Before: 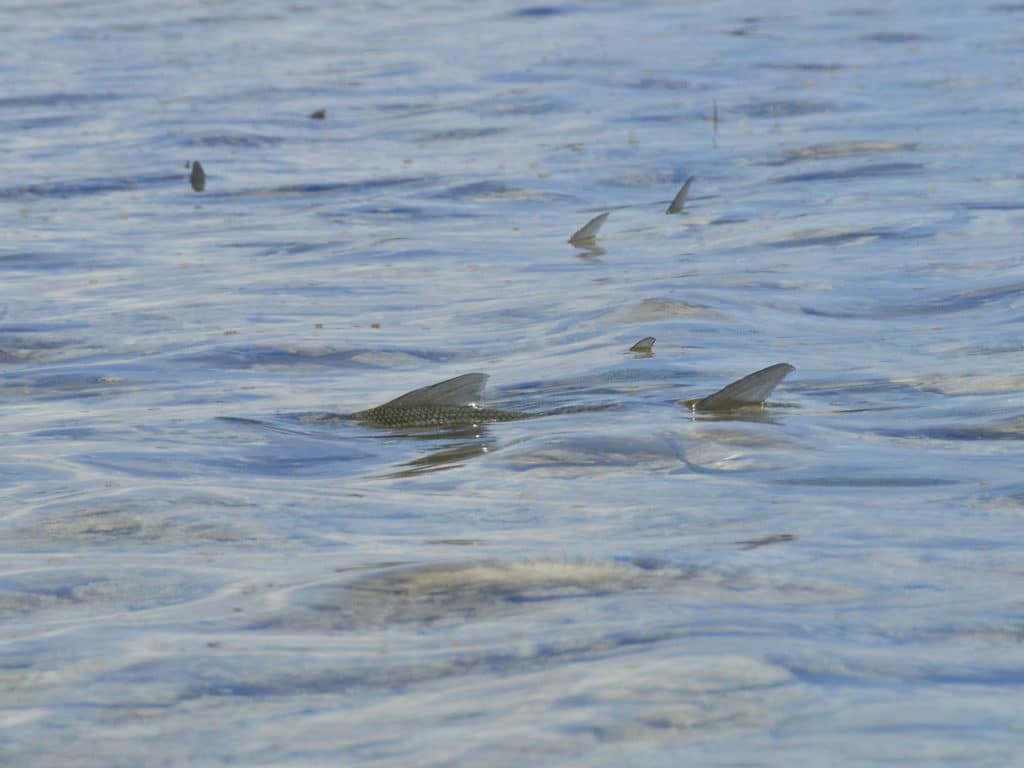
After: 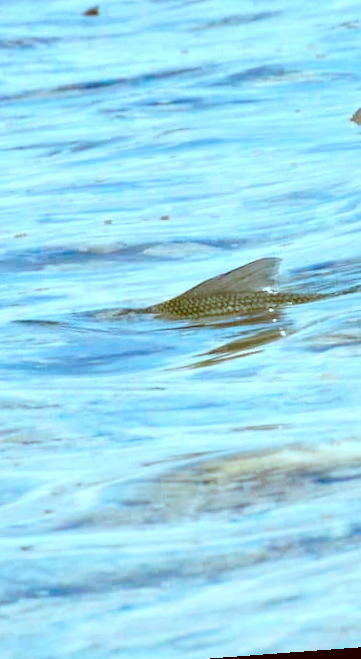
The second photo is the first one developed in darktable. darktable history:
crop and rotate: left 21.77%, top 18.528%, right 44.676%, bottom 2.997%
haze removal: compatibility mode true, adaptive false
exposure: black level correction 0, exposure 0.9 EV, compensate highlight preservation false
color correction: highlights a* -14.62, highlights b* -16.22, shadows a* 10.12, shadows b* 29.4
tone curve: curves: ch0 [(0, 0) (0.004, 0.002) (0.02, 0.013) (0.218, 0.218) (0.664, 0.718) (0.832, 0.873) (1, 1)], preserve colors none
rotate and perspective: rotation -4.25°, automatic cropping off
